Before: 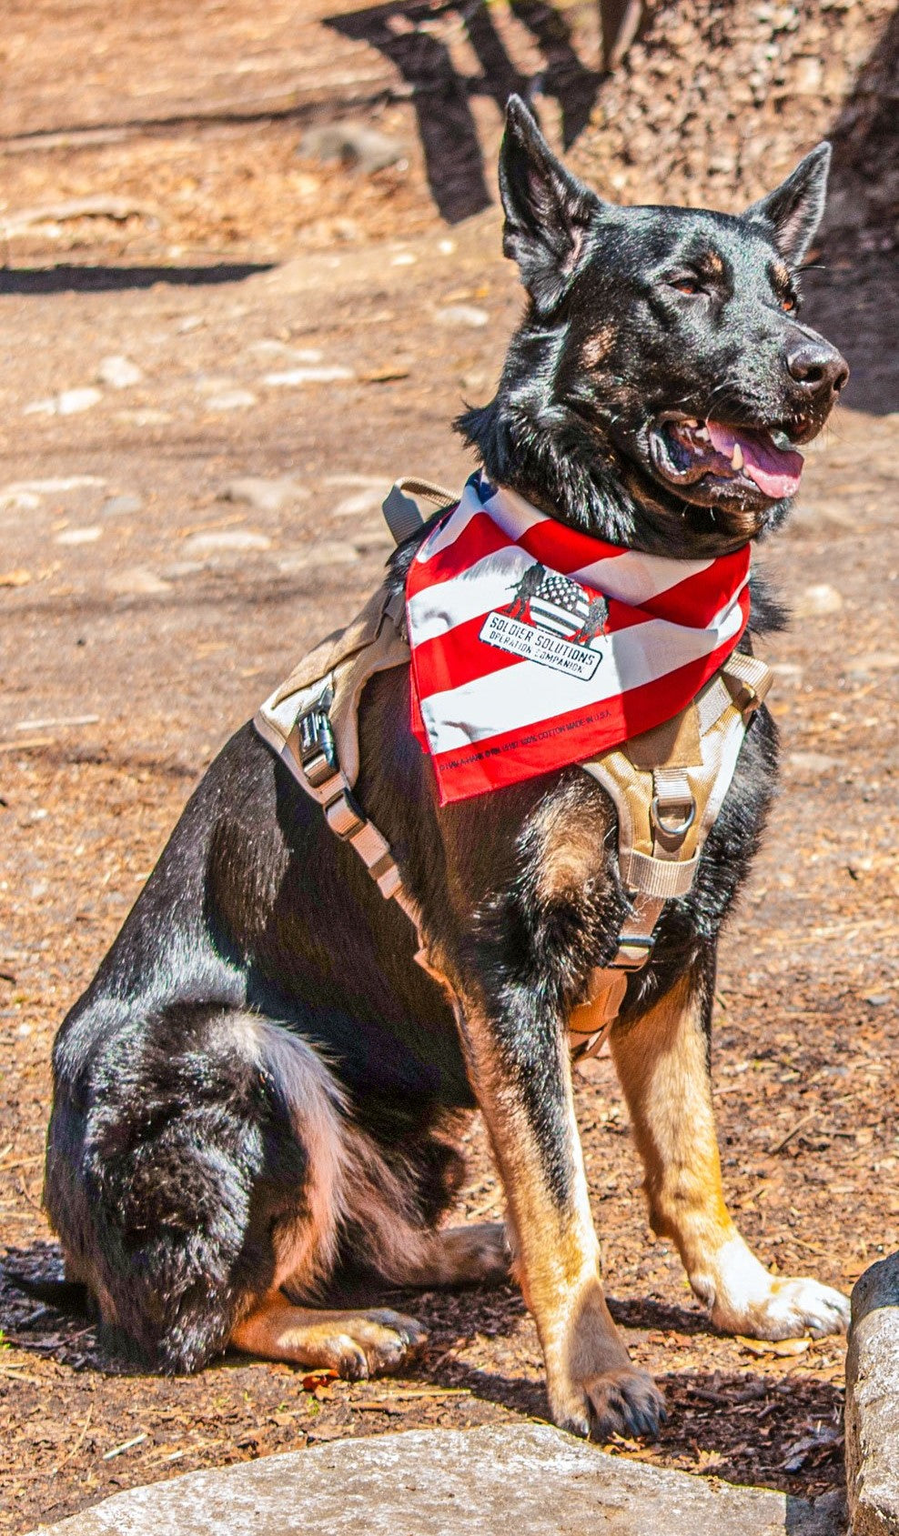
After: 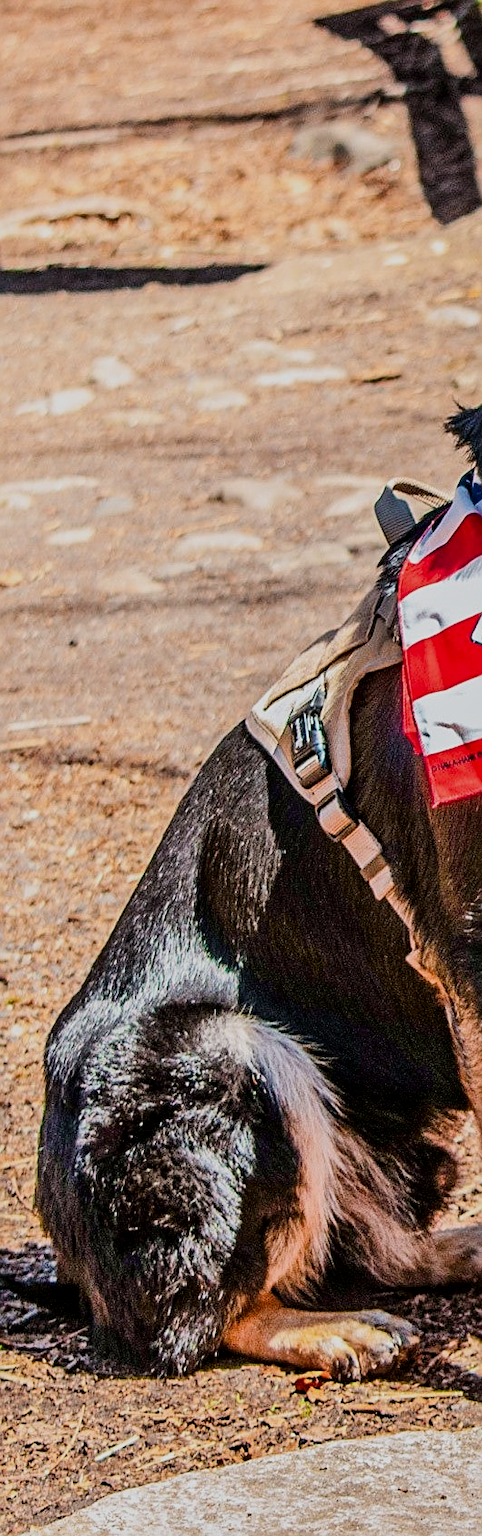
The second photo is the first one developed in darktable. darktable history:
tone curve: curves: ch0 [(0, 0) (0.003, 0.002) (0.011, 0.009) (0.025, 0.019) (0.044, 0.031) (0.069, 0.044) (0.1, 0.061) (0.136, 0.087) (0.177, 0.127) (0.224, 0.172) (0.277, 0.226) (0.335, 0.295) (0.399, 0.367) (0.468, 0.445) (0.543, 0.536) (0.623, 0.626) (0.709, 0.717) (0.801, 0.806) (0.898, 0.889) (1, 1)], color space Lab, independent channels, preserve colors none
sharpen: on, module defaults
crop: left 0.975%, right 45.338%, bottom 0.088%
local contrast: mode bilateral grid, contrast 29, coarseness 16, detail 115%, midtone range 0.2
filmic rgb: black relative exposure -7.65 EV, white relative exposure 4.56 EV, hardness 3.61
